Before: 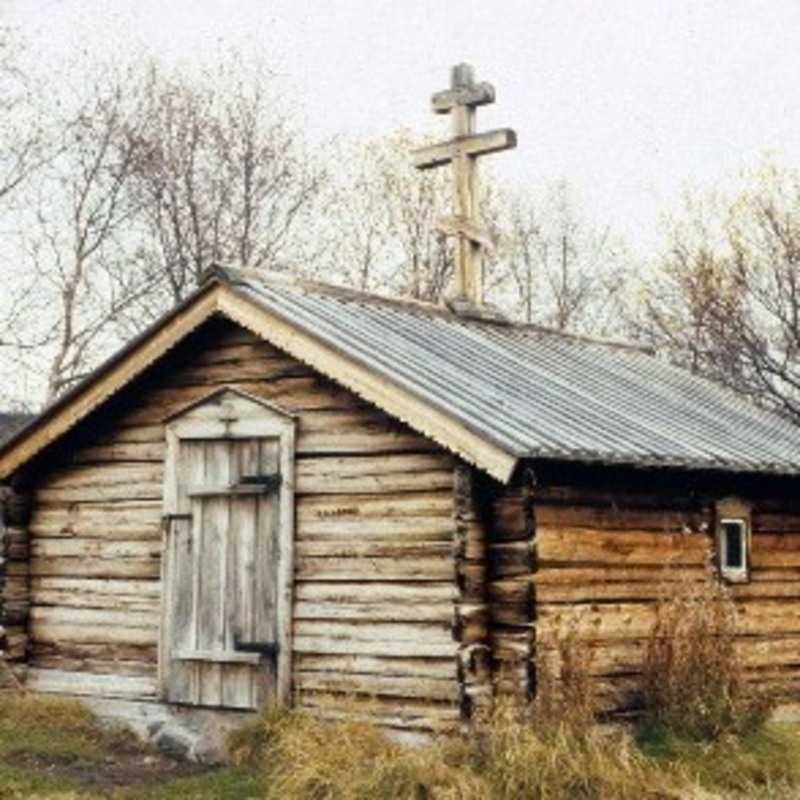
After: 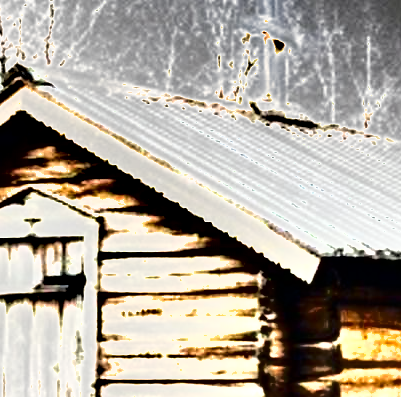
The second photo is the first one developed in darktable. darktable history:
exposure: exposure 1.165 EV, compensate highlight preservation false
shadows and highlights: radius 134.6, soften with gaussian
crop: left 24.579%, top 25.097%, right 25.234%, bottom 25.193%
tone equalizer: -8 EV -1.09 EV, -7 EV -1.02 EV, -6 EV -0.856 EV, -5 EV -0.578 EV, -3 EV 0.55 EV, -2 EV 0.854 EV, -1 EV 0.99 EV, +0 EV 1.06 EV, edges refinement/feathering 500, mask exposure compensation -1.57 EV, preserve details no
